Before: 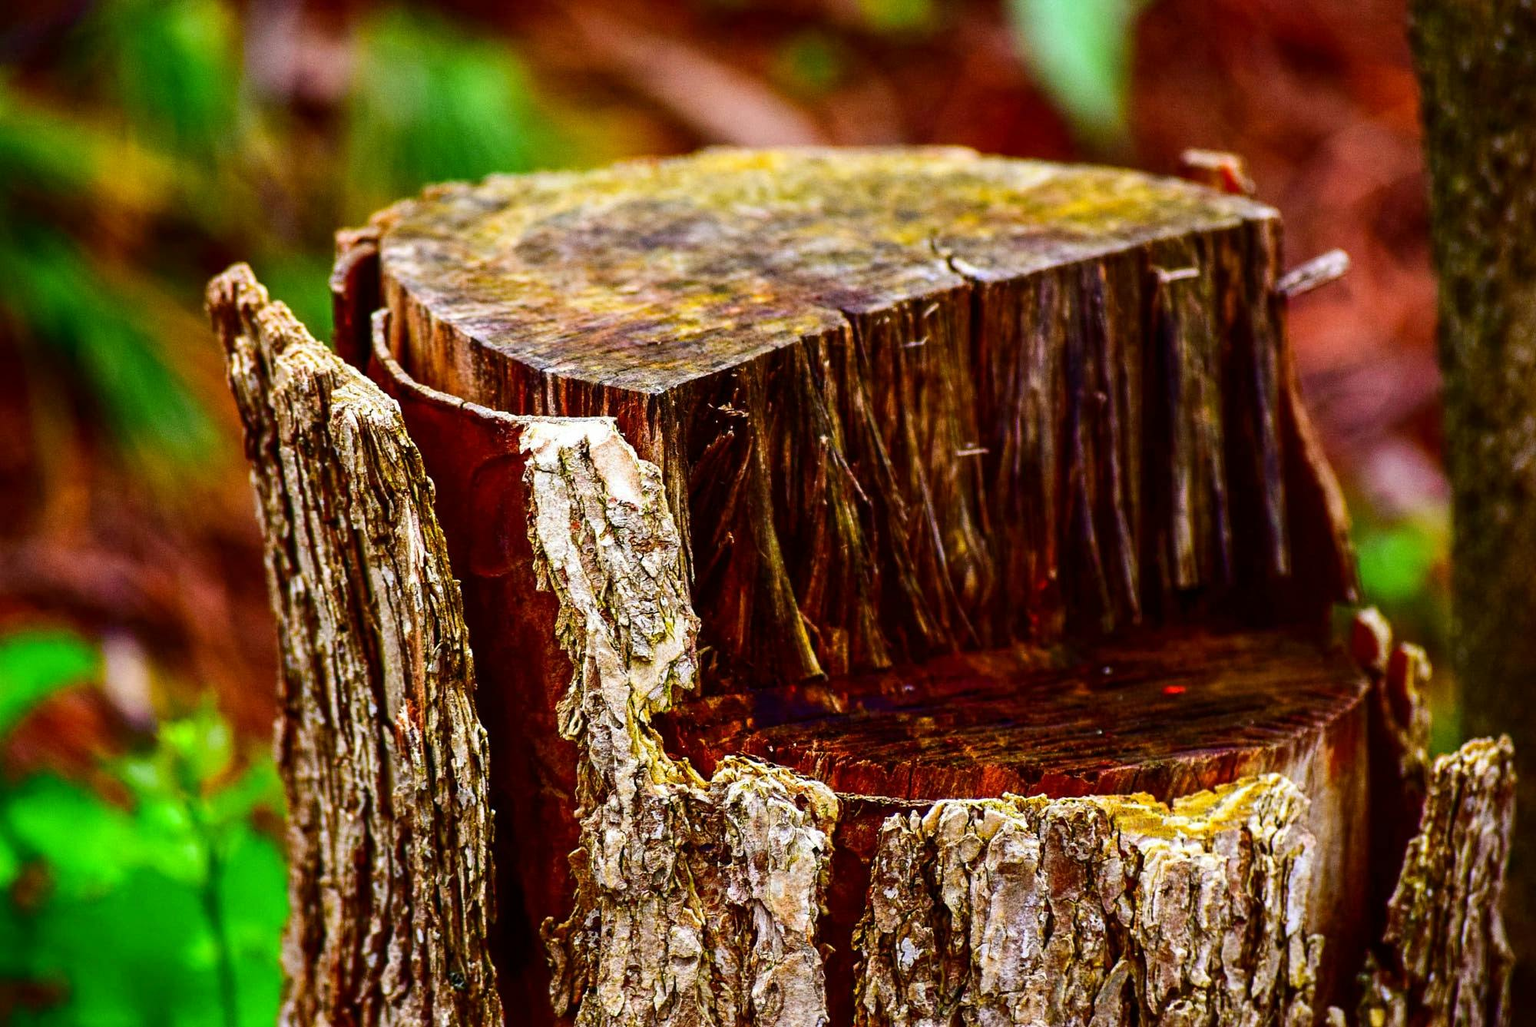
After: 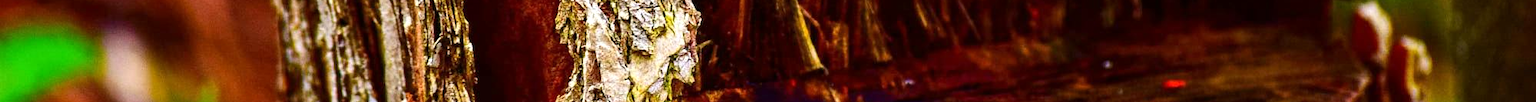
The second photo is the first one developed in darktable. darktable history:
crop and rotate: top 59.084%, bottom 30.916%
exposure: exposure 0.2 EV, compensate highlight preservation false
